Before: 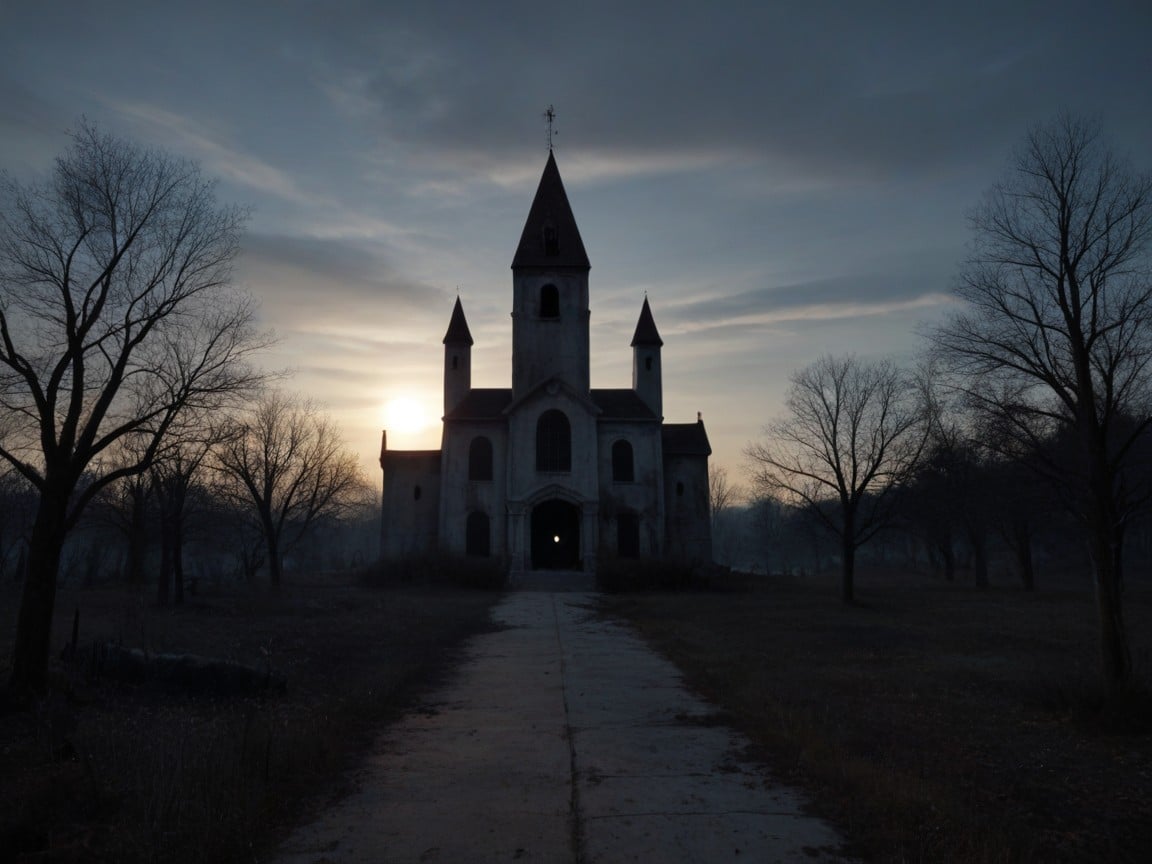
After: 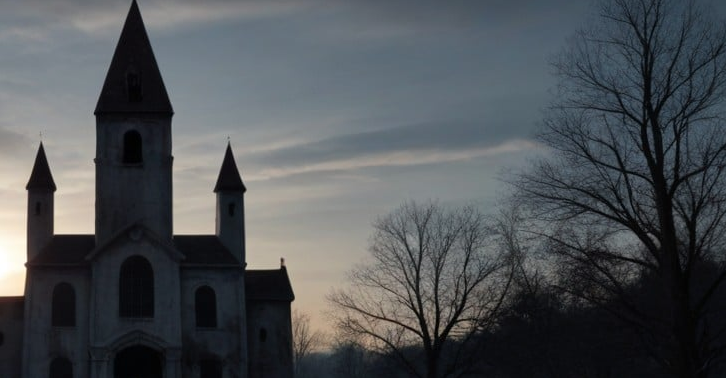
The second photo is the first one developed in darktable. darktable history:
crop: left 36.245%, top 17.938%, right 0.663%, bottom 38.231%
color zones: curves: ch1 [(0.29, 0.492) (0.373, 0.185) (0.509, 0.481)]; ch2 [(0.25, 0.462) (0.749, 0.457)]
